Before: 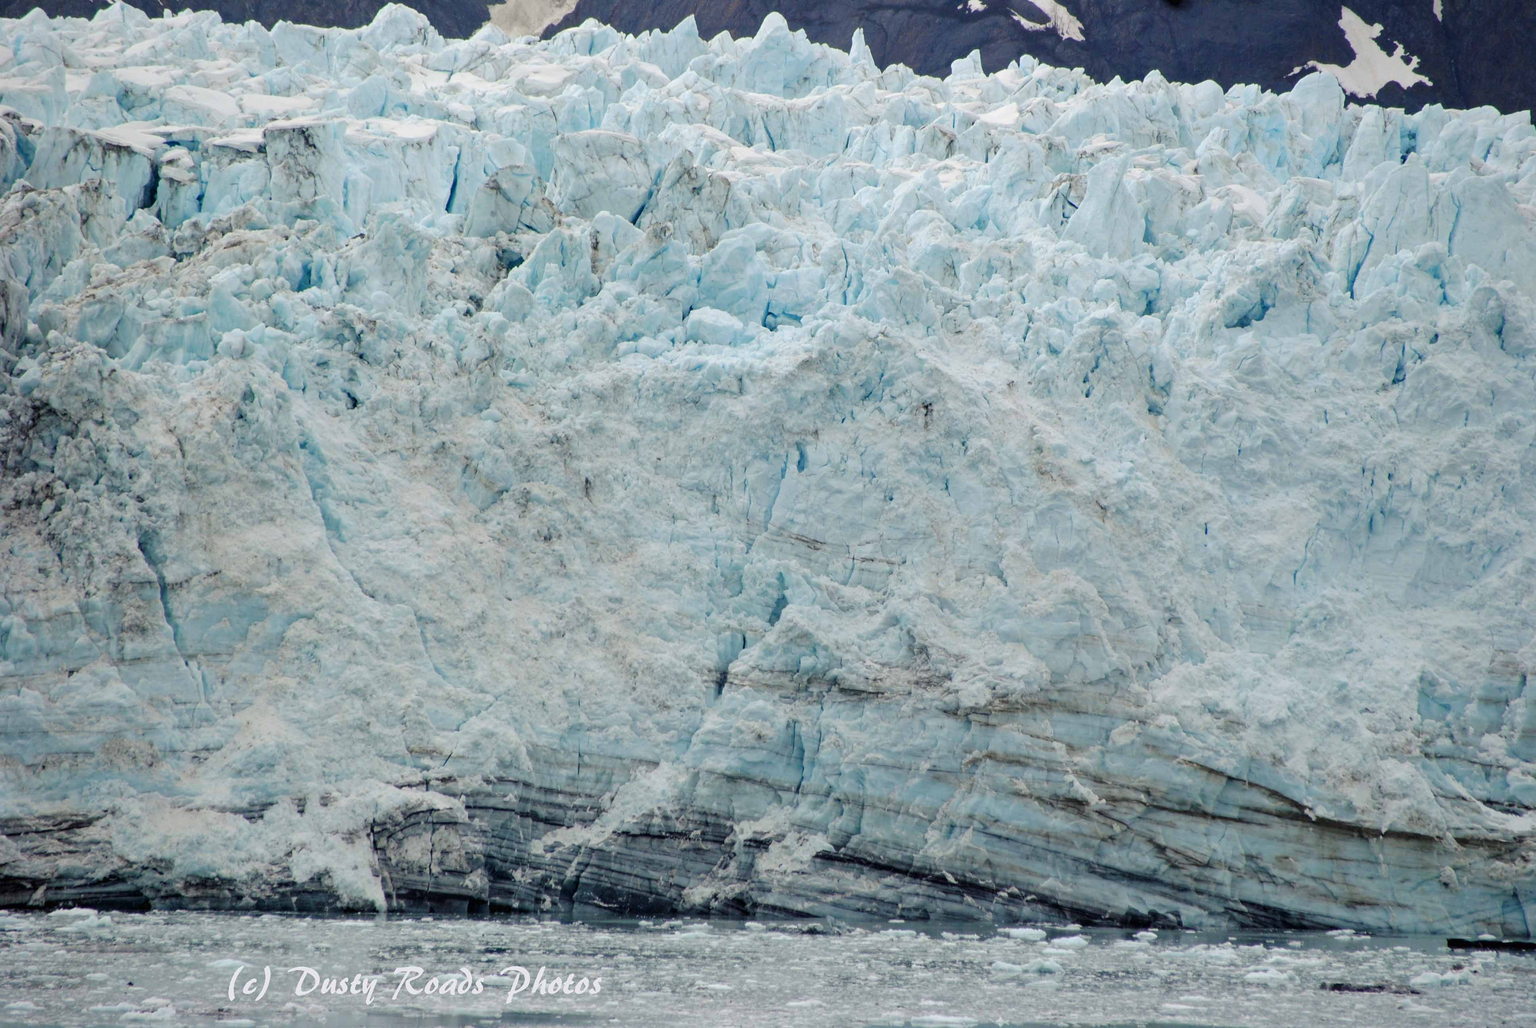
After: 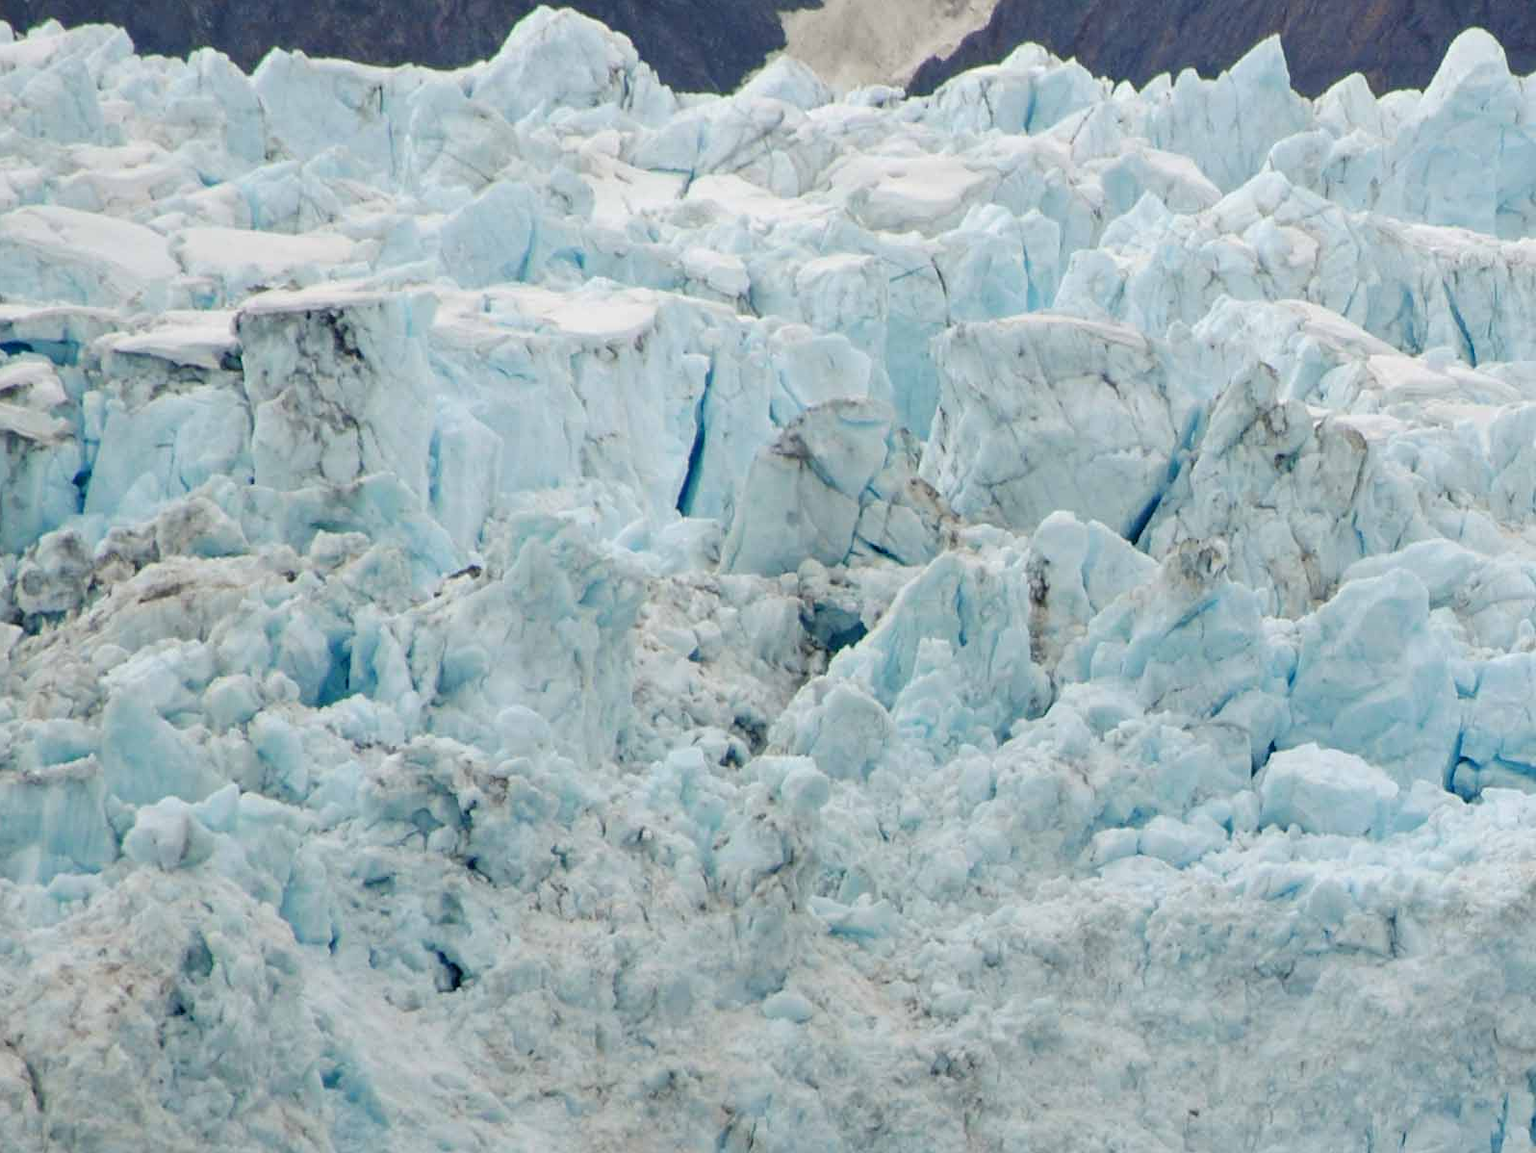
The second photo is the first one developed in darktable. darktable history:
crop and rotate: left 10.869%, top 0.063%, right 47.893%, bottom 53.678%
